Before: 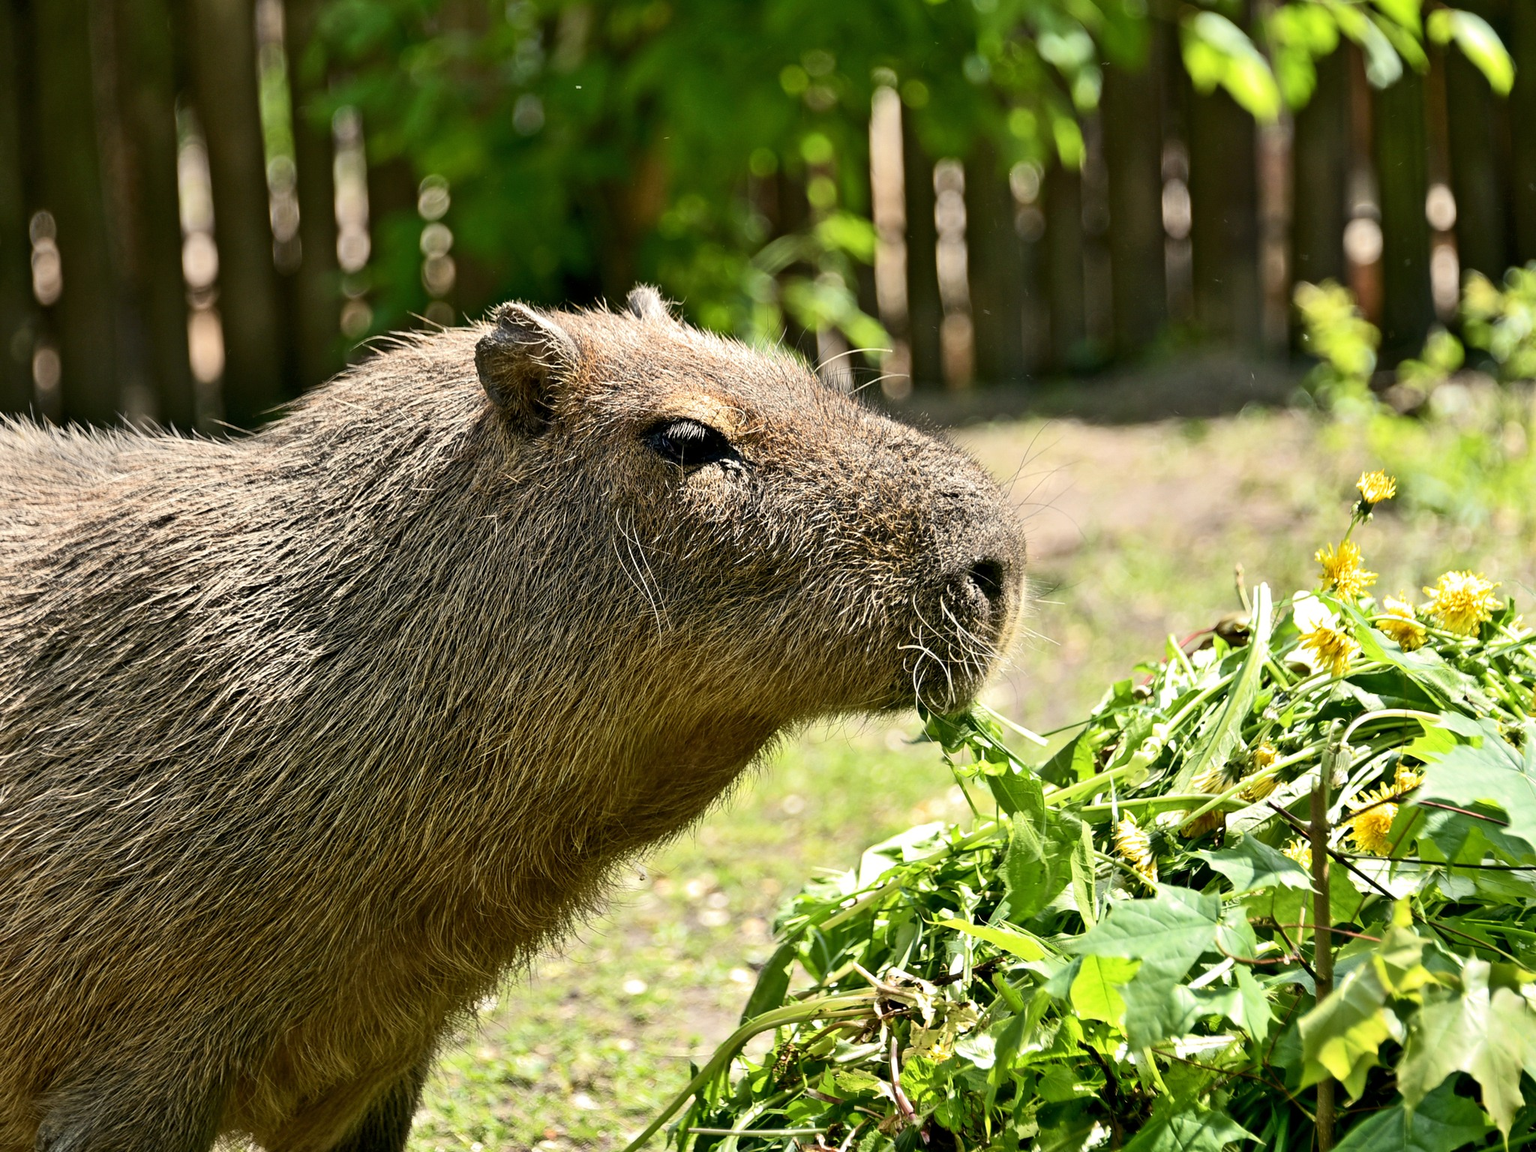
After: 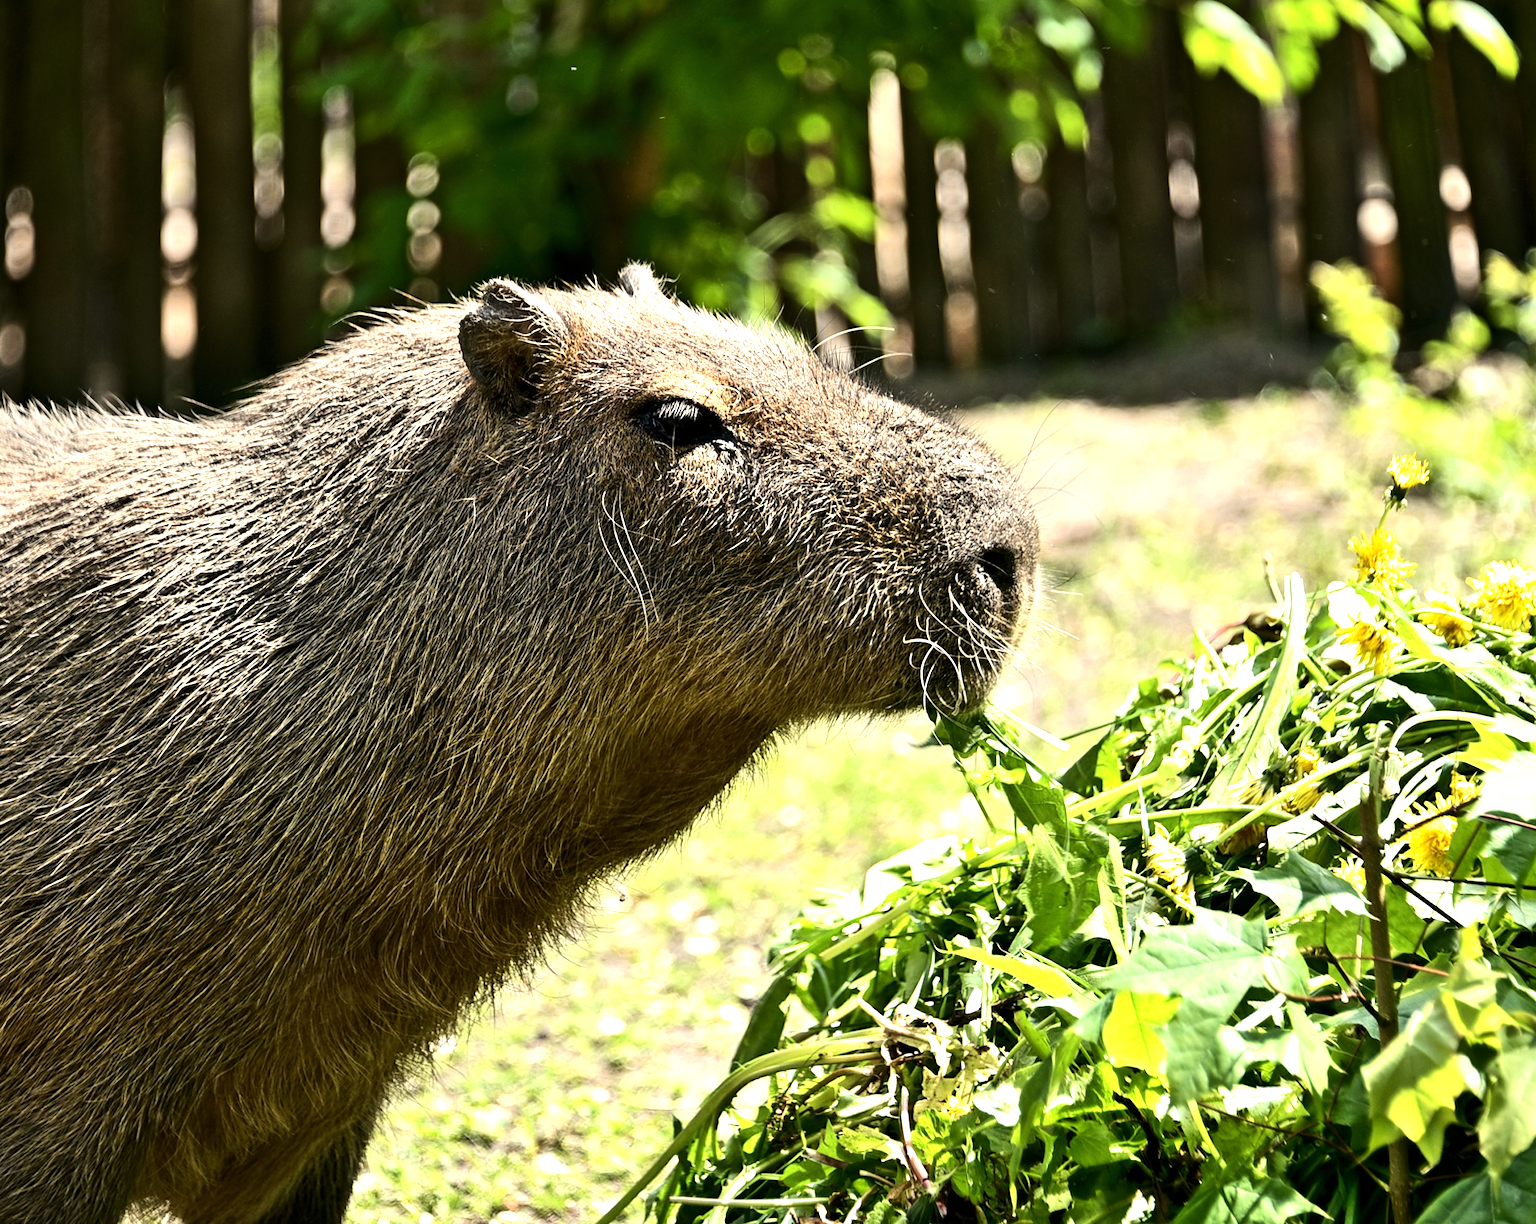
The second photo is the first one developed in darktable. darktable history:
crop: top 1.049%, right 0.001%
rotate and perspective: rotation 0.215°, lens shift (vertical) -0.139, crop left 0.069, crop right 0.939, crop top 0.002, crop bottom 0.996
tone equalizer: -8 EV -0.75 EV, -7 EV -0.7 EV, -6 EV -0.6 EV, -5 EV -0.4 EV, -3 EV 0.4 EV, -2 EV 0.6 EV, -1 EV 0.7 EV, +0 EV 0.75 EV, edges refinement/feathering 500, mask exposure compensation -1.57 EV, preserve details no
